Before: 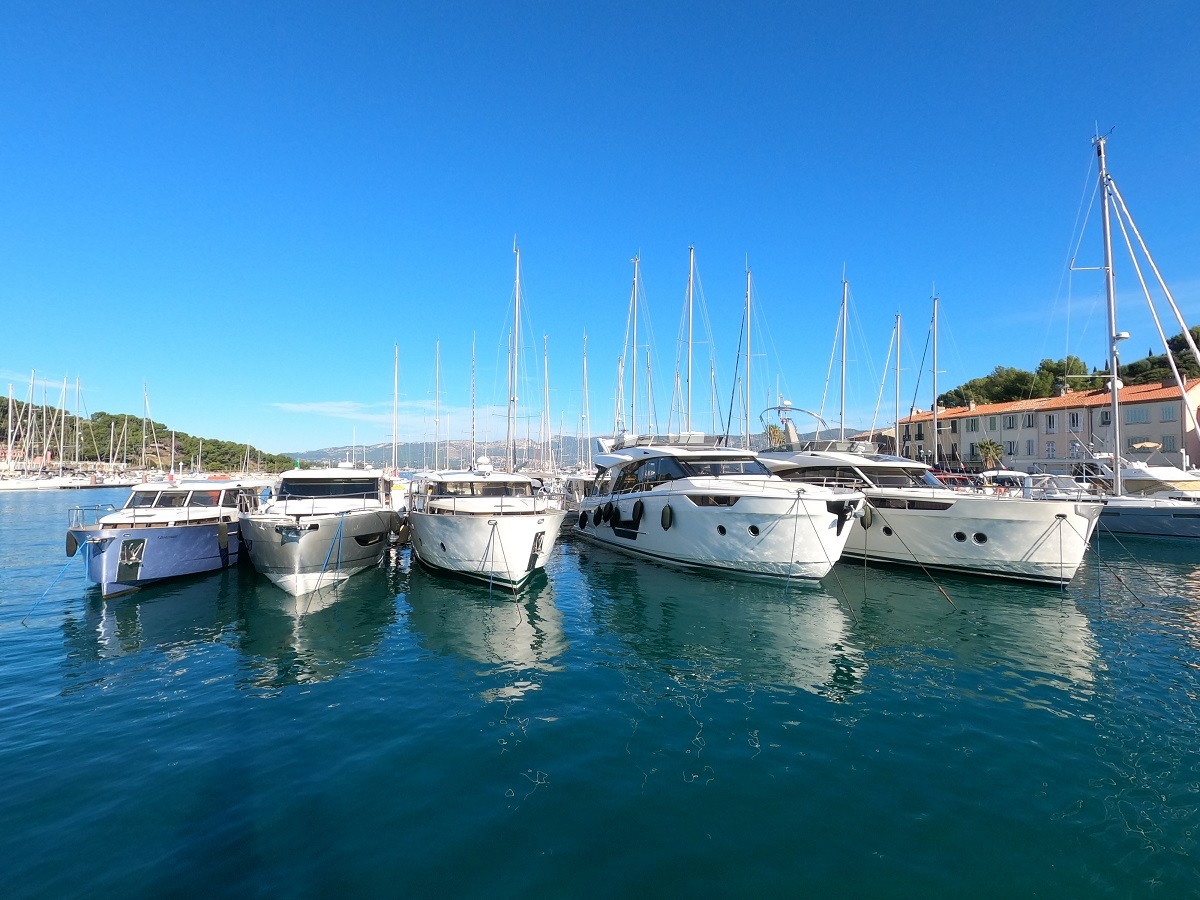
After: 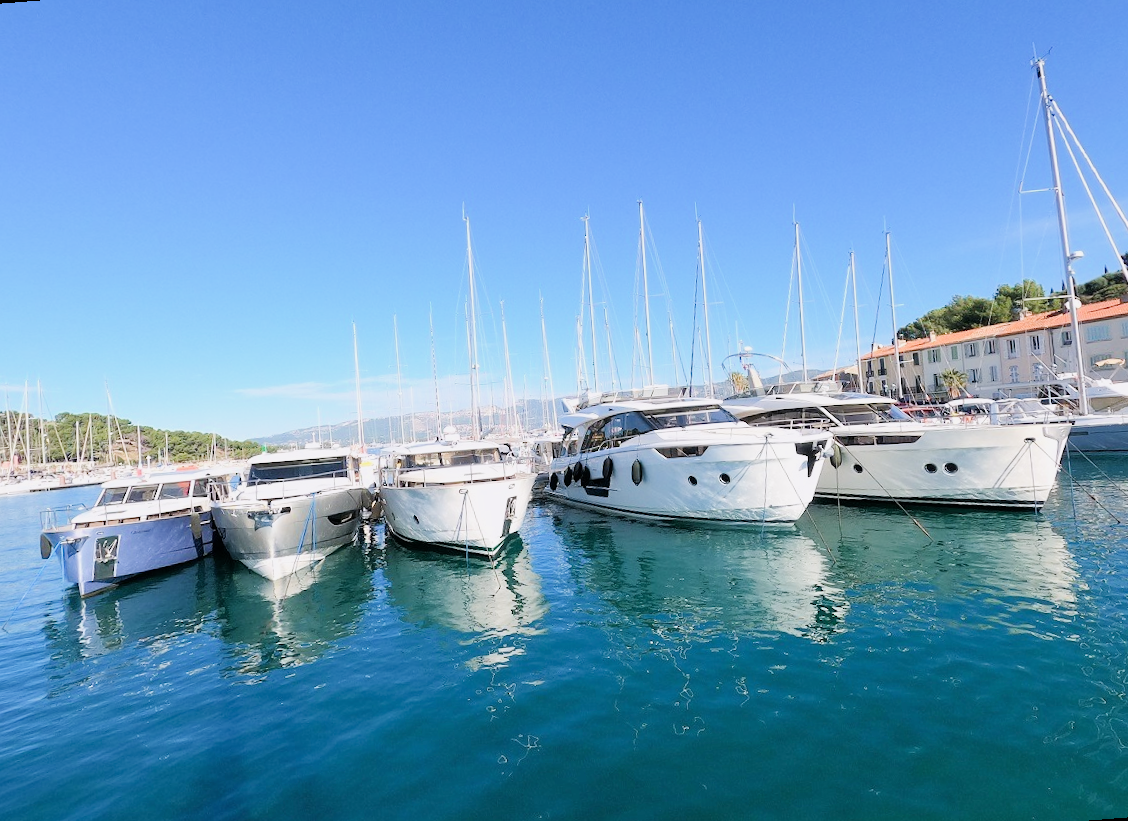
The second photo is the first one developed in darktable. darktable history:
rotate and perspective: rotation -4.57°, crop left 0.054, crop right 0.944, crop top 0.087, crop bottom 0.914
filmic rgb: black relative exposure -7.65 EV, white relative exposure 4.56 EV, hardness 3.61
exposure: black level correction 0, exposure 1.1 EV, compensate exposure bias true, compensate highlight preservation false
white balance: red 1.009, blue 1.027
